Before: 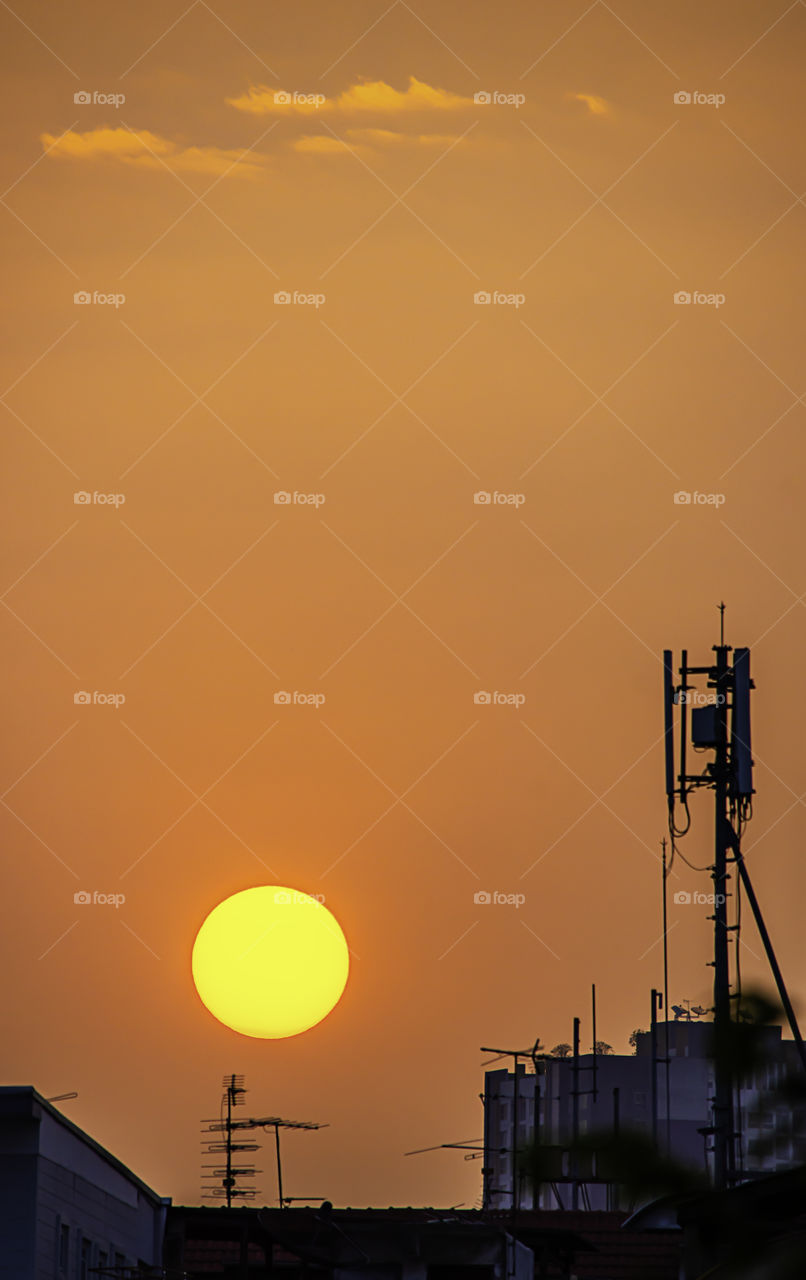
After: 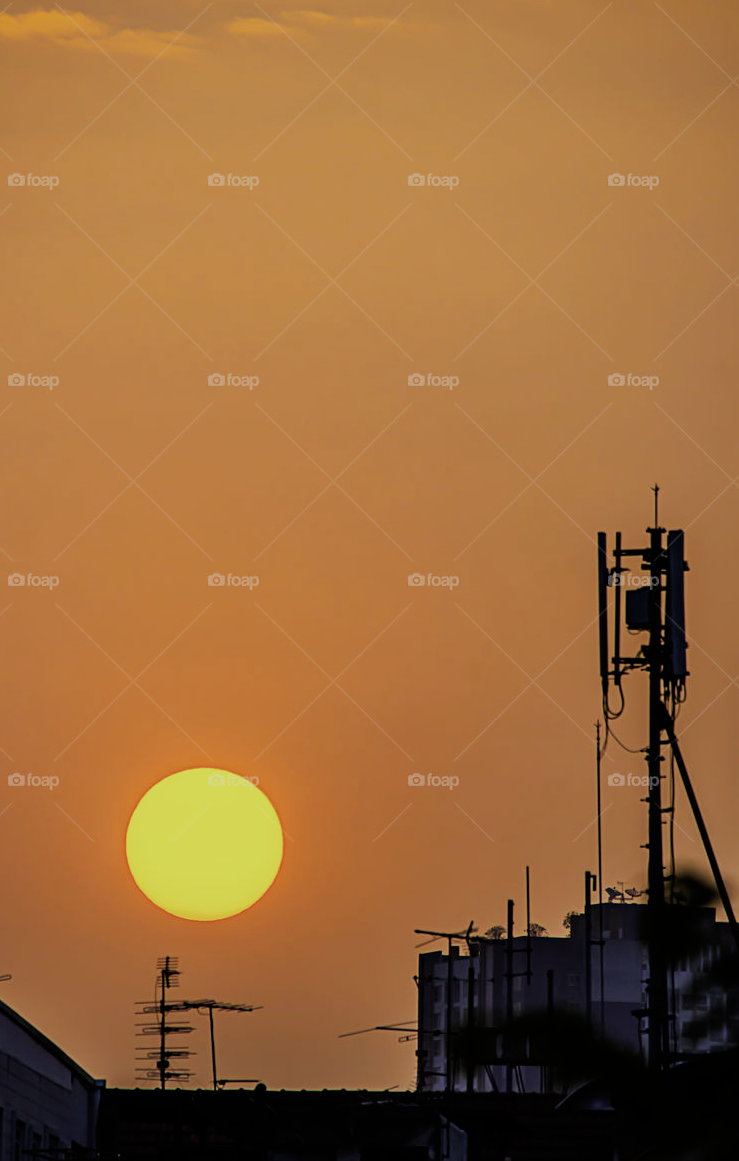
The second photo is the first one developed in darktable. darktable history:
crop and rotate: left 8.262%, top 9.226%
filmic rgb: hardness 4.17
